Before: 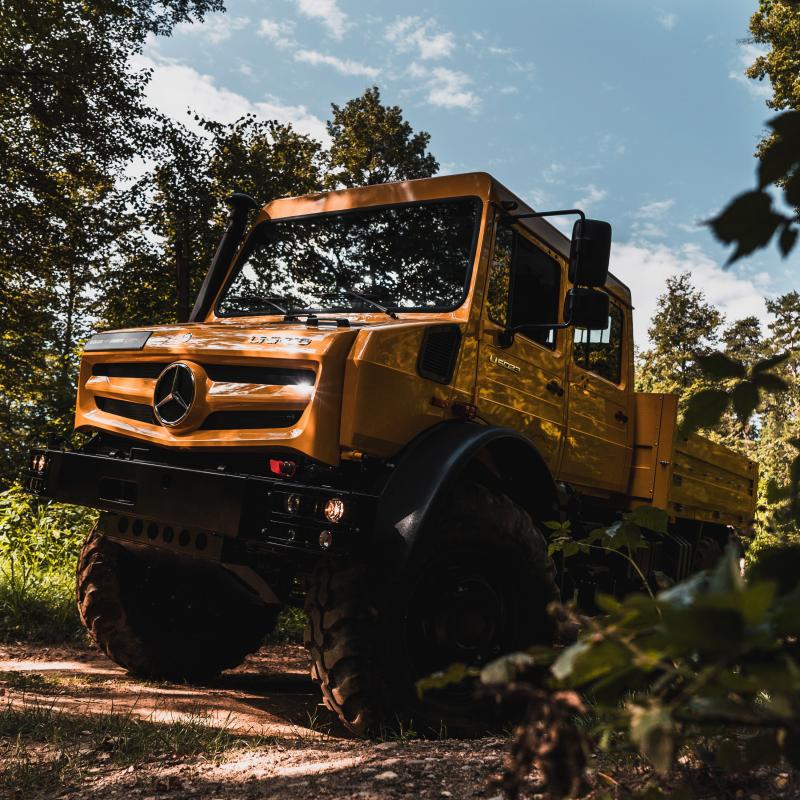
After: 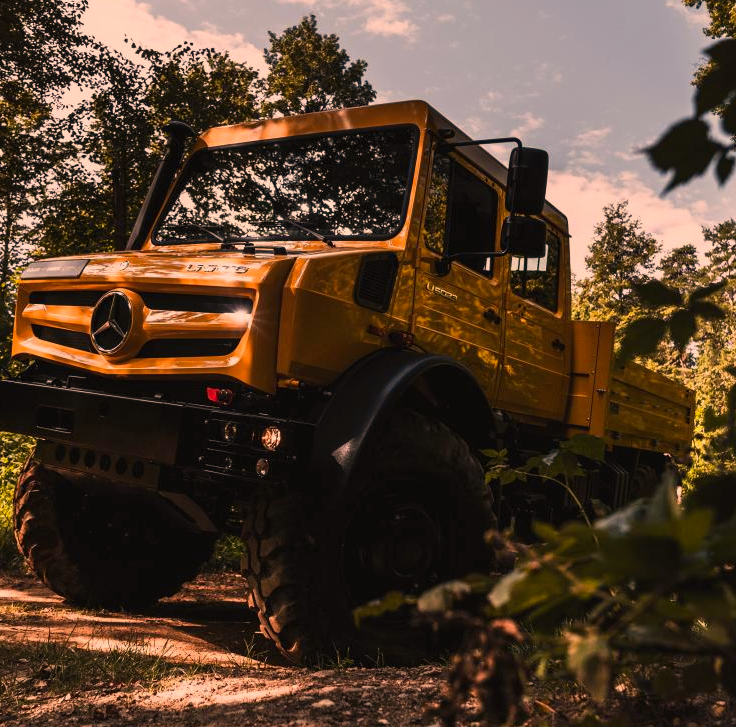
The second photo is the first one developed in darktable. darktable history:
exposure: exposure -0.072 EV, compensate highlight preservation false
crop and rotate: left 7.954%, top 9.073%
color correction: highlights a* 21.65, highlights b* 22.27
